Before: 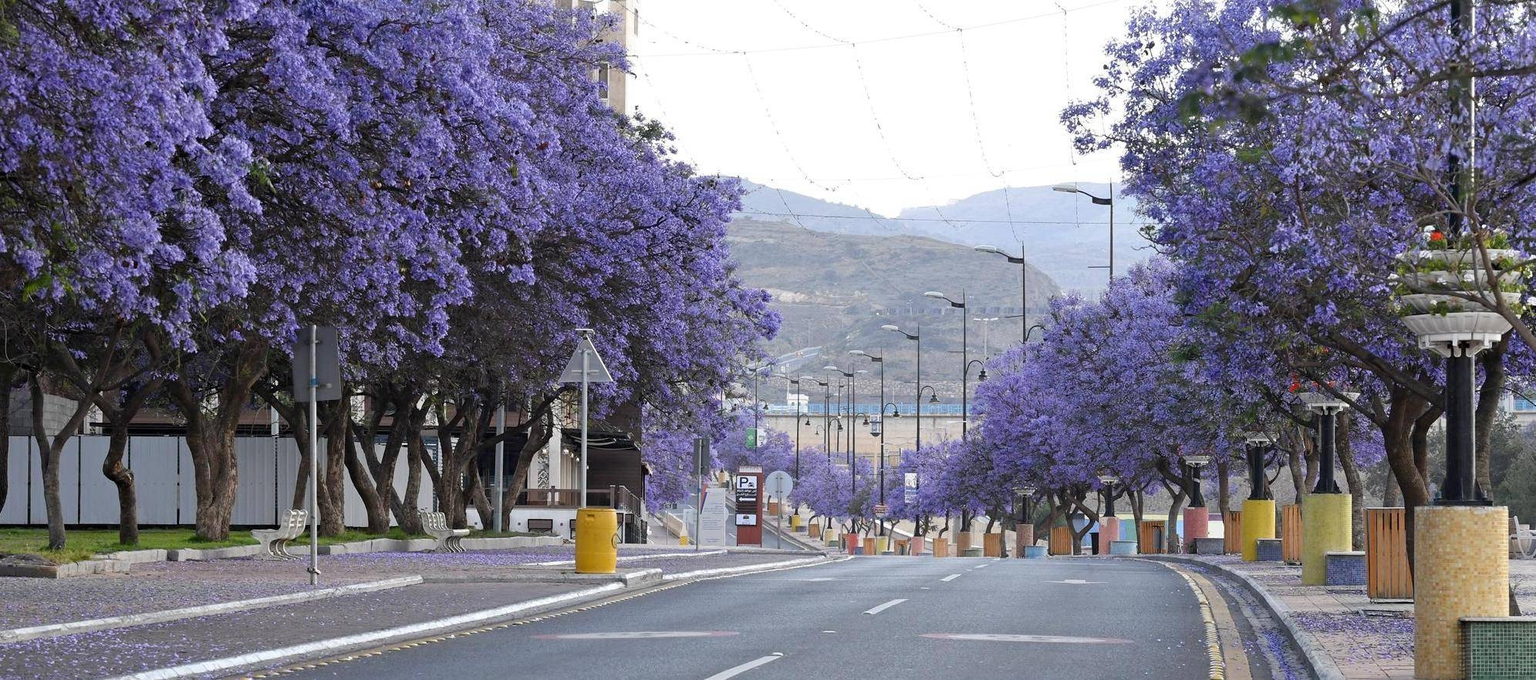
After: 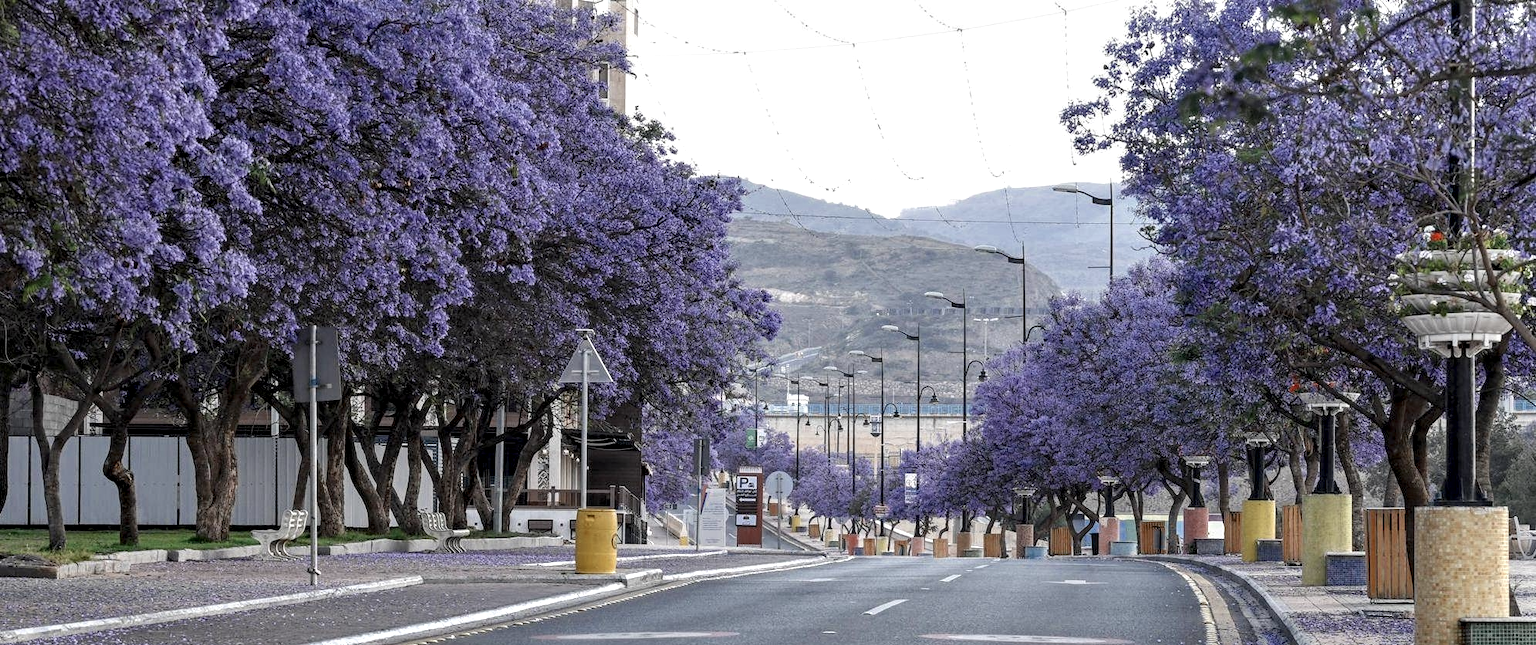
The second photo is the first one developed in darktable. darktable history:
local contrast: detail 150%
color zones: curves: ch0 [(0, 0.5) (0.125, 0.4) (0.25, 0.5) (0.375, 0.4) (0.5, 0.4) (0.625, 0.35) (0.75, 0.35) (0.875, 0.5)]; ch1 [(0, 0.35) (0.125, 0.45) (0.25, 0.35) (0.375, 0.35) (0.5, 0.35) (0.625, 0.35) (0.75, 0.45) (0.875, 0.35)]; ch2 [(0, 0.6) (0.125, 0.5) (0.25, 0.5) (0.375, 0.6) (0.5, 0.6) (0.625, 0.5) (0.75, 0.5) (0.875, 0.5)]
crop and rotate: top 0%, bottom 5.097%
